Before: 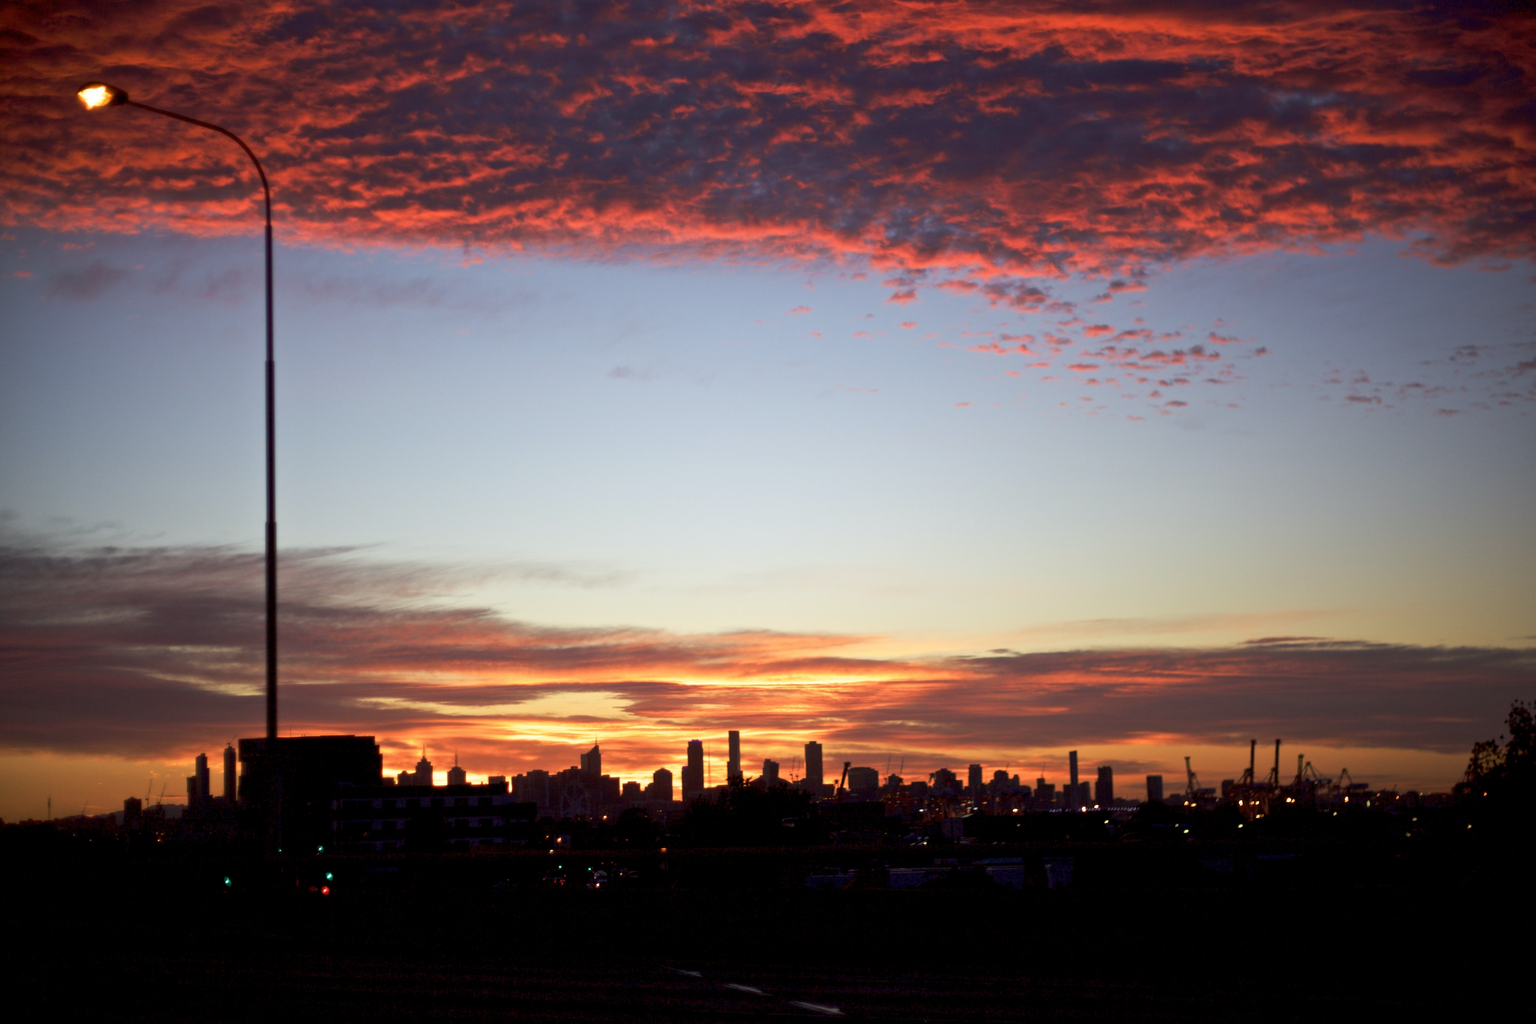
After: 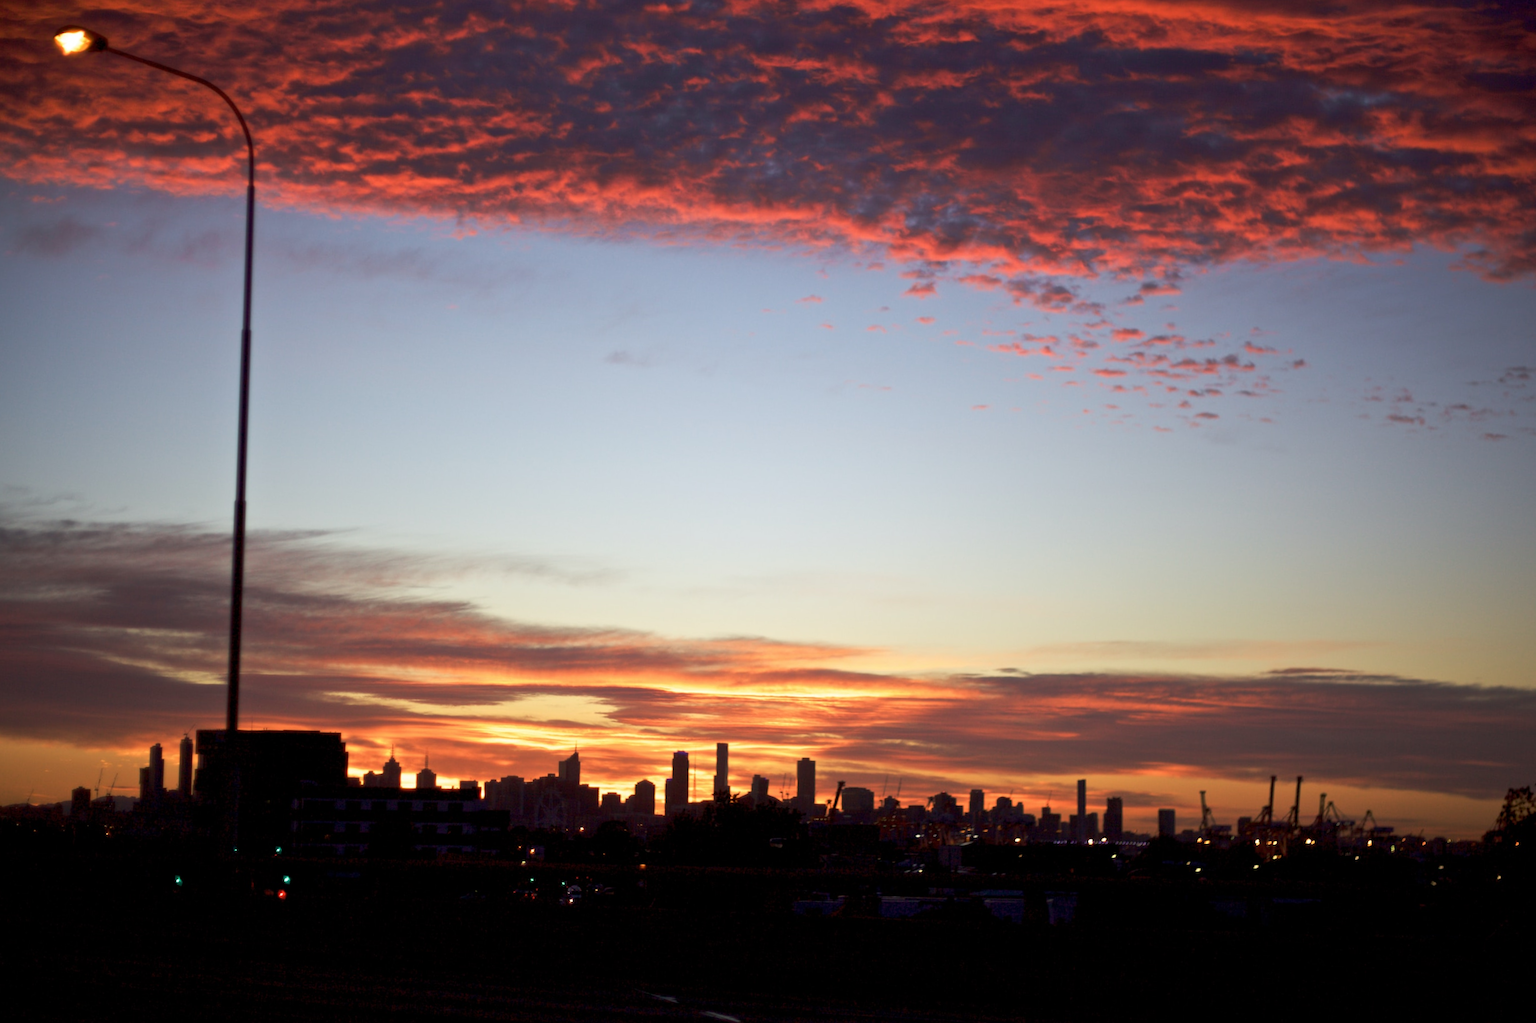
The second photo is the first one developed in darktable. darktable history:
crop and rotate: angle -2.4°
